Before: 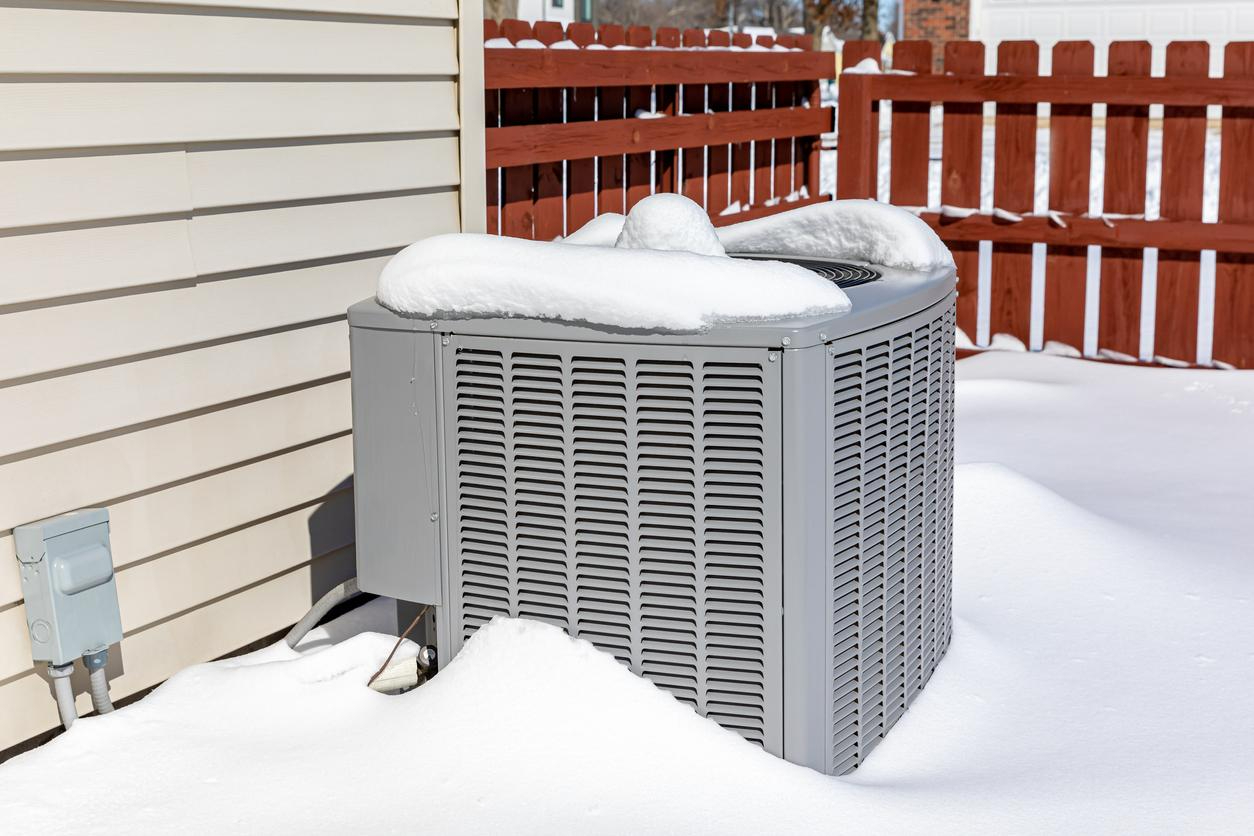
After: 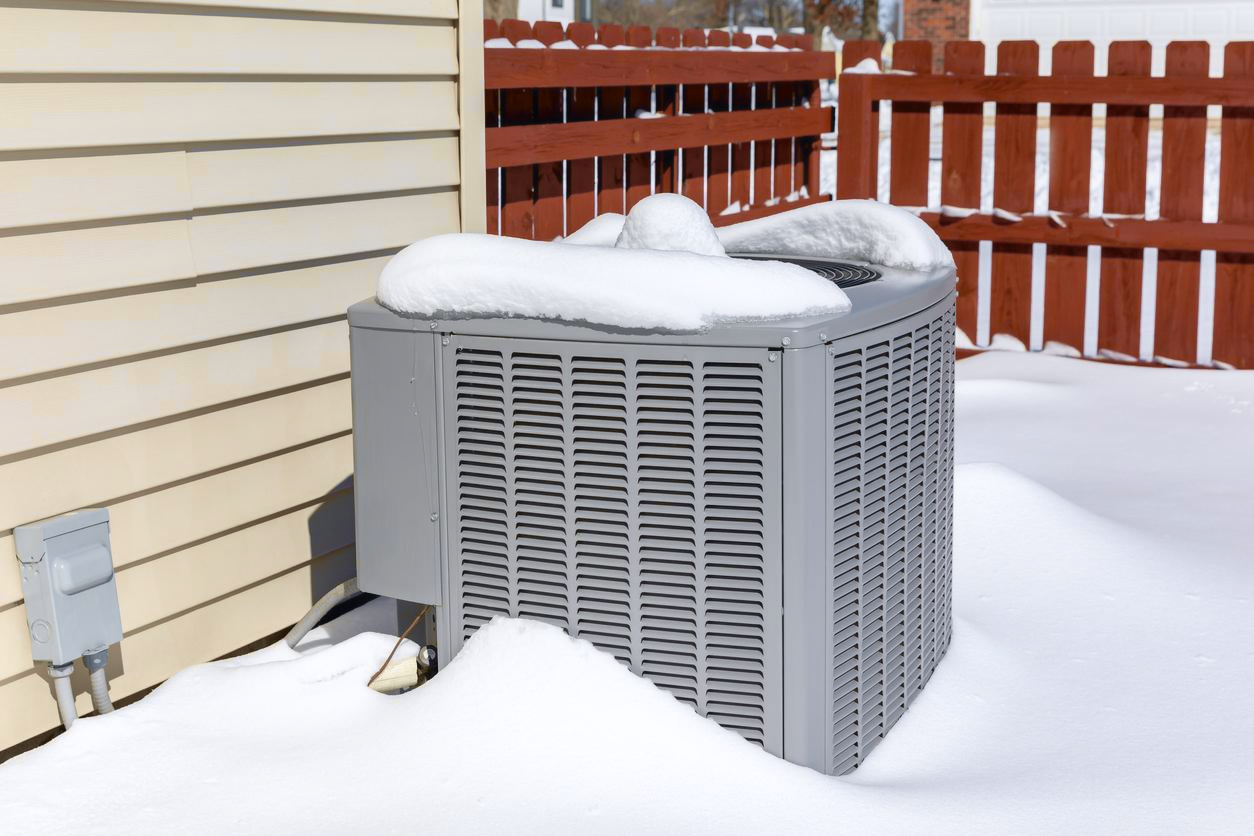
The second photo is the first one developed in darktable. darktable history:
tone curve: curves: ch0 [(0, 0) (0.15, 0.17) (0.452, 0.437) (0.611, 0.588) (0.751, 0.749) (1, 1)]; ch1 [(0, 0) (0.325, 0.327) (0.412, 0.45) (0.453, 0.484) (0.5, 0.501) (0.541, 0.55) (0.617, 0.612) (0.695, 0.697) (1, 1)]; ch2 [(0, 0) (0.386, 0.397) (0.452, 0.459) (0.505, 0.498) (0.524, 0.547) (0.574, 0.566) (0.633, 0.641) (1, 1)], color space Lab, independent channels, preserve colors none
contrast equalizer: octaves 7, y [[0.502, 0.505, 0.512, 0.529, 0.564, 0.588], [0.5 ×6], [0.502, 0.505, 0.512, 0.529, 0.564, 0.588], [0, 0.001, 0.001, 0.004, 0.008, 0.011], [0, 0.001, 0.001, 0.004, 0.008, 0.011]], mix -1
